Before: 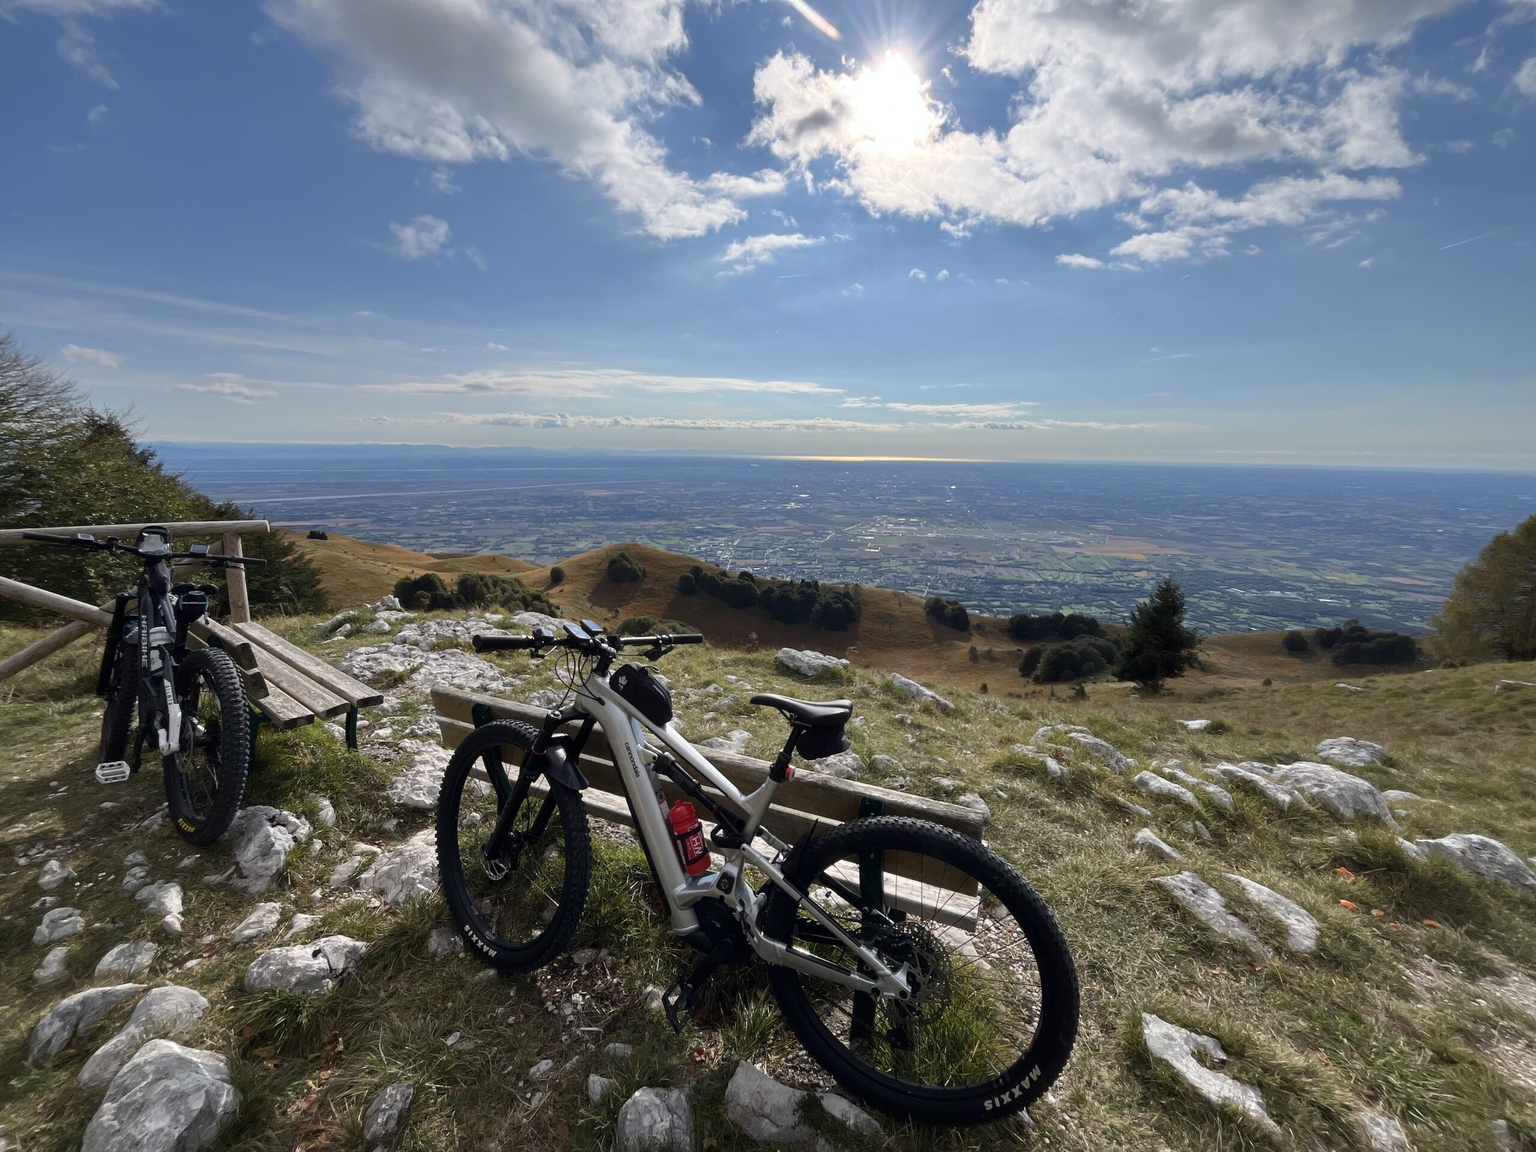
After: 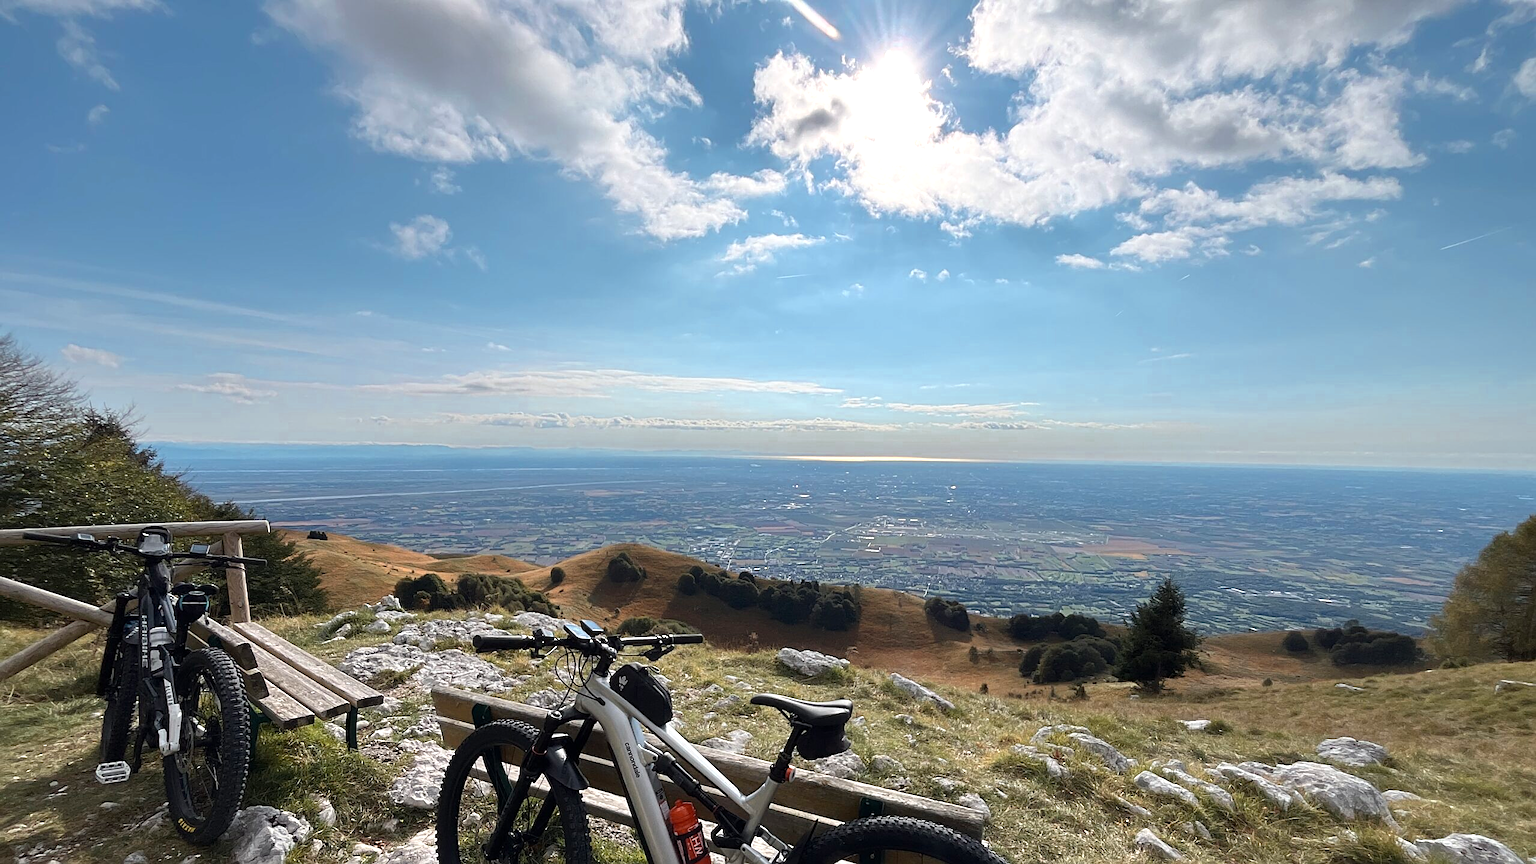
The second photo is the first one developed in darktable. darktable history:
sharpen: on, module defaults
crop: bottom 24.988%
color zones: curves: ch0 [(0.018, 0.548) (0.197, 0.654) (0.425, 0.447) (0.605, 0.658) (0.732, 0.579)]; ch1 [(0.105, 0.531) (0.224, 0.531) (0.386, 0.39) (0.618, 0.456) (0.732, 0.456) (0.956, 0.421)]; ch2 [(0.039, 0.583) (0.215, 0.465) (0.399, 0.544) (0.465, 0.548) (0.614, 0.447) (0.724, 0.43) (0.882, 0.623) (0.956, 0.632)]
exposure: exposure 0.2 EV, compensate highlight preservation false
